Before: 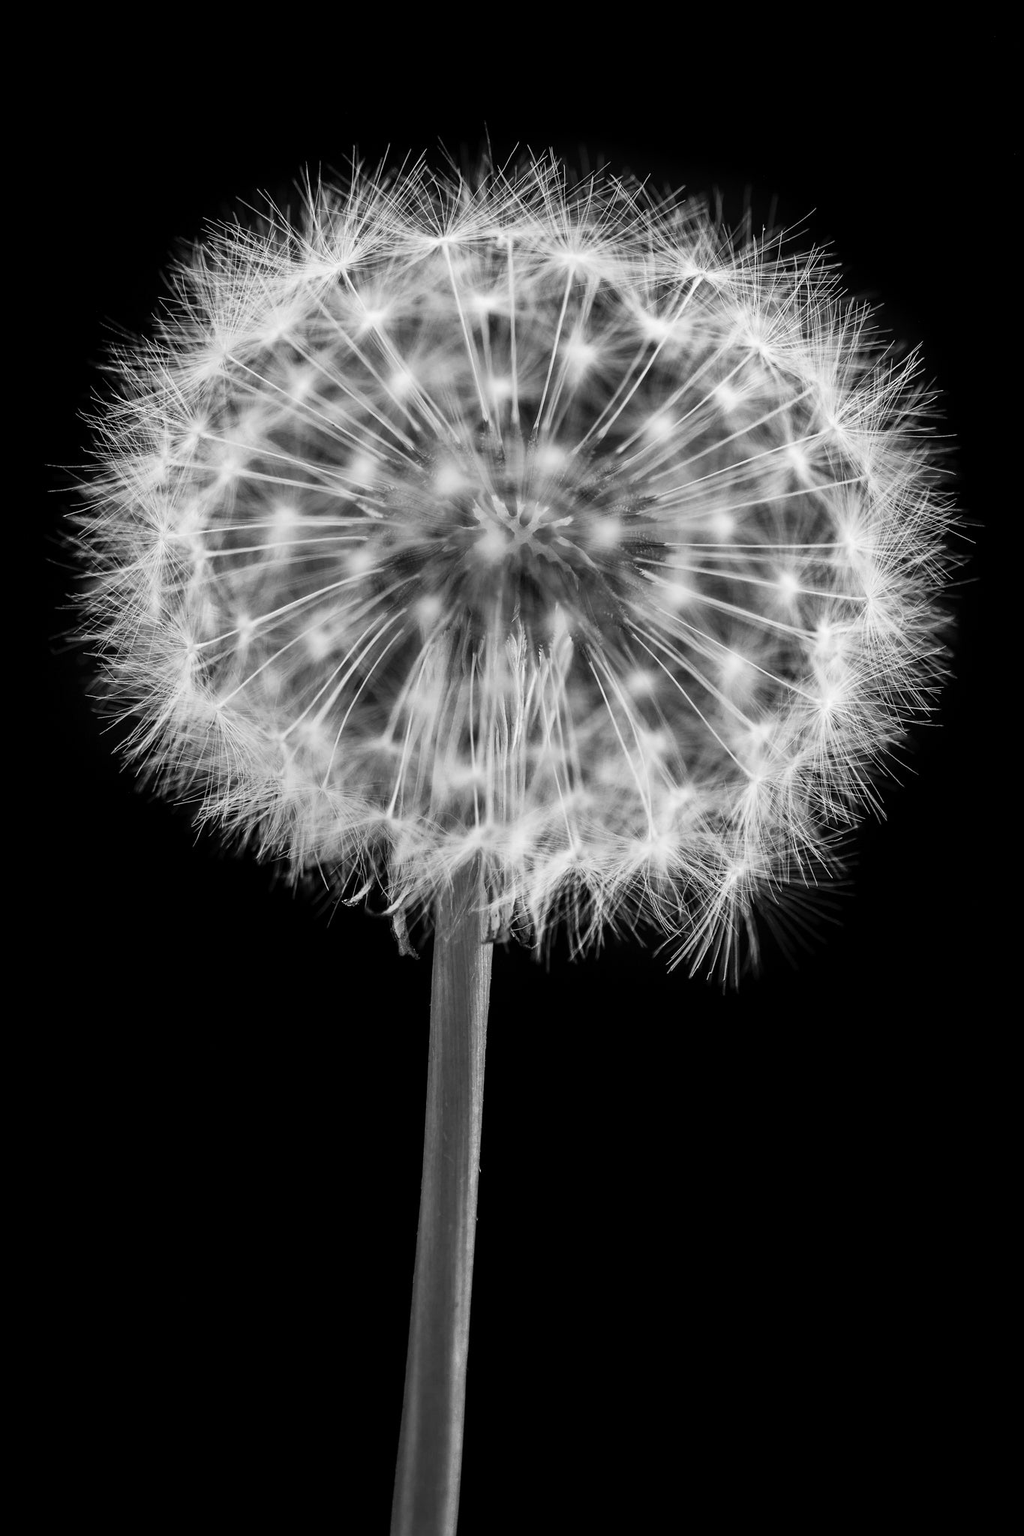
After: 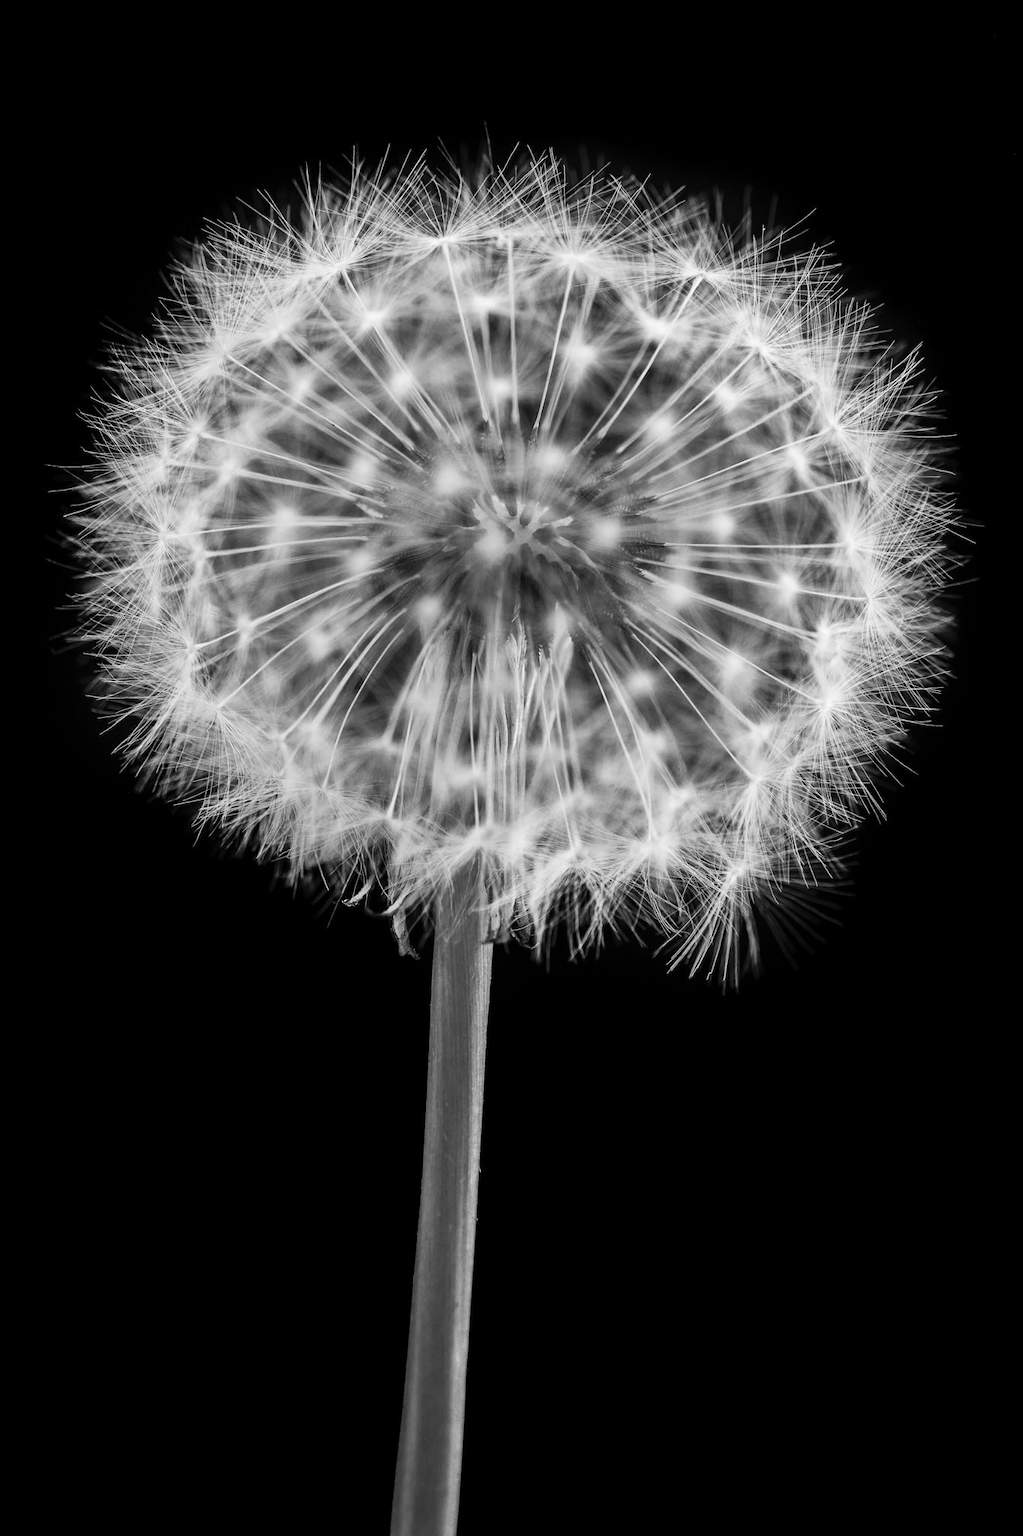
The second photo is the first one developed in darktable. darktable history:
shadows and highlights: shadows 22.64, highlights -48.91, soften with gaussian
contrast brightness saturation: saturation -0.049
